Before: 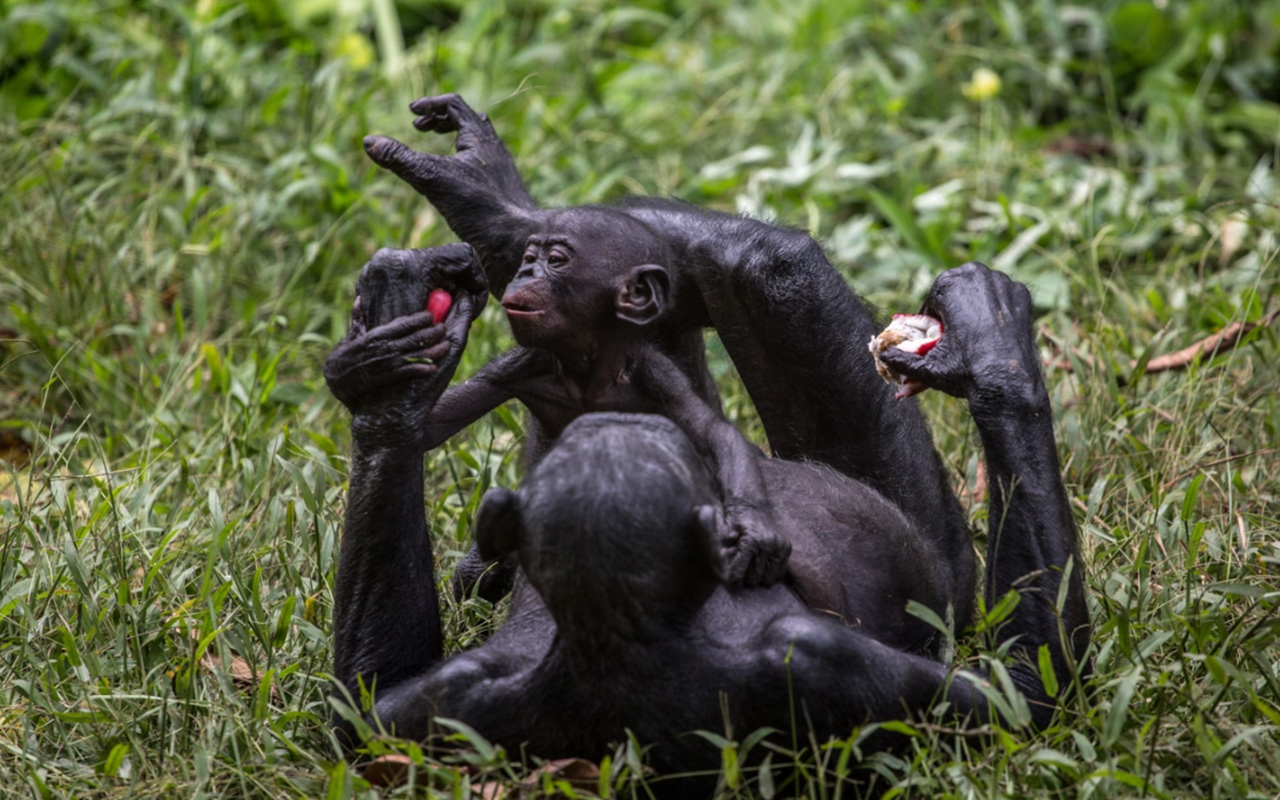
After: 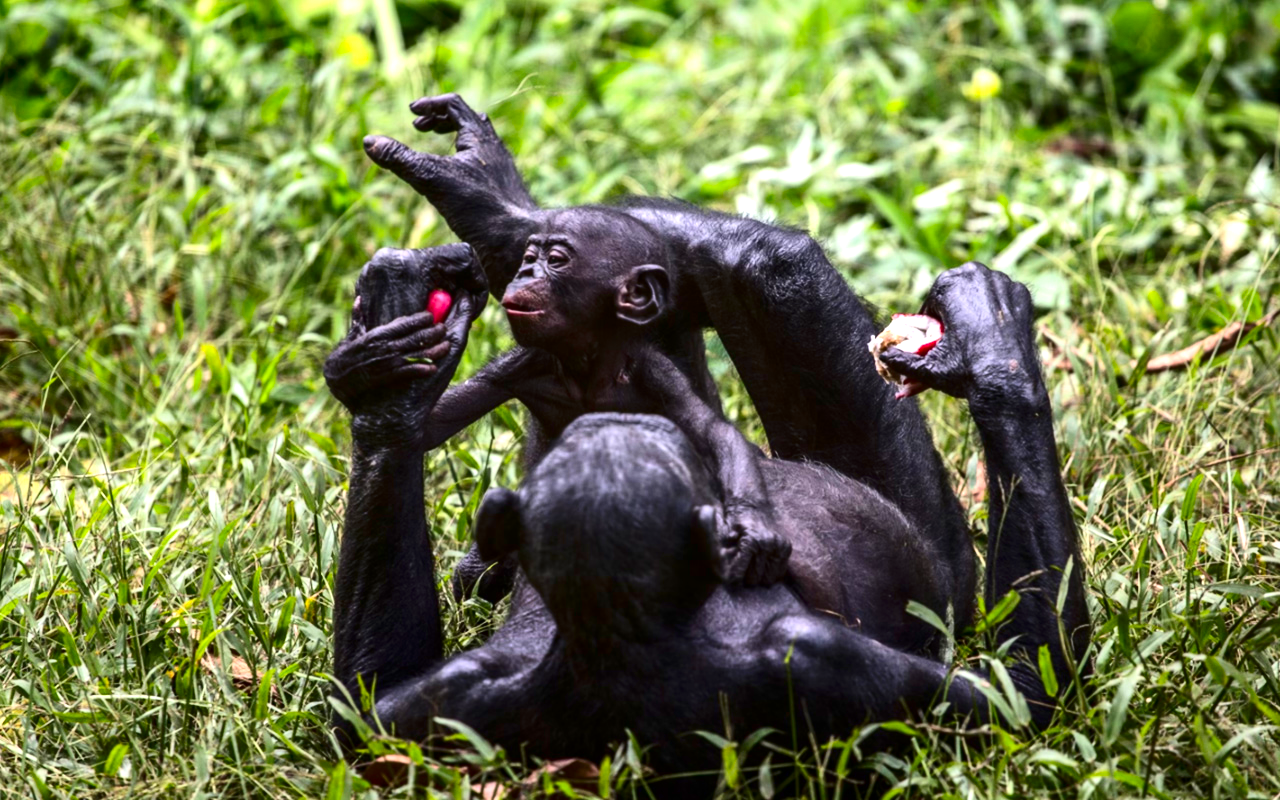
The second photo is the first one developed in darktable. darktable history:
contrast brightness saturation: contrast 0.21, brightness -0.11, saturation 0.21
exposure: black level correction 0, exposure 1 EV, compensate exposure bias true, compensate highlight preservation false
